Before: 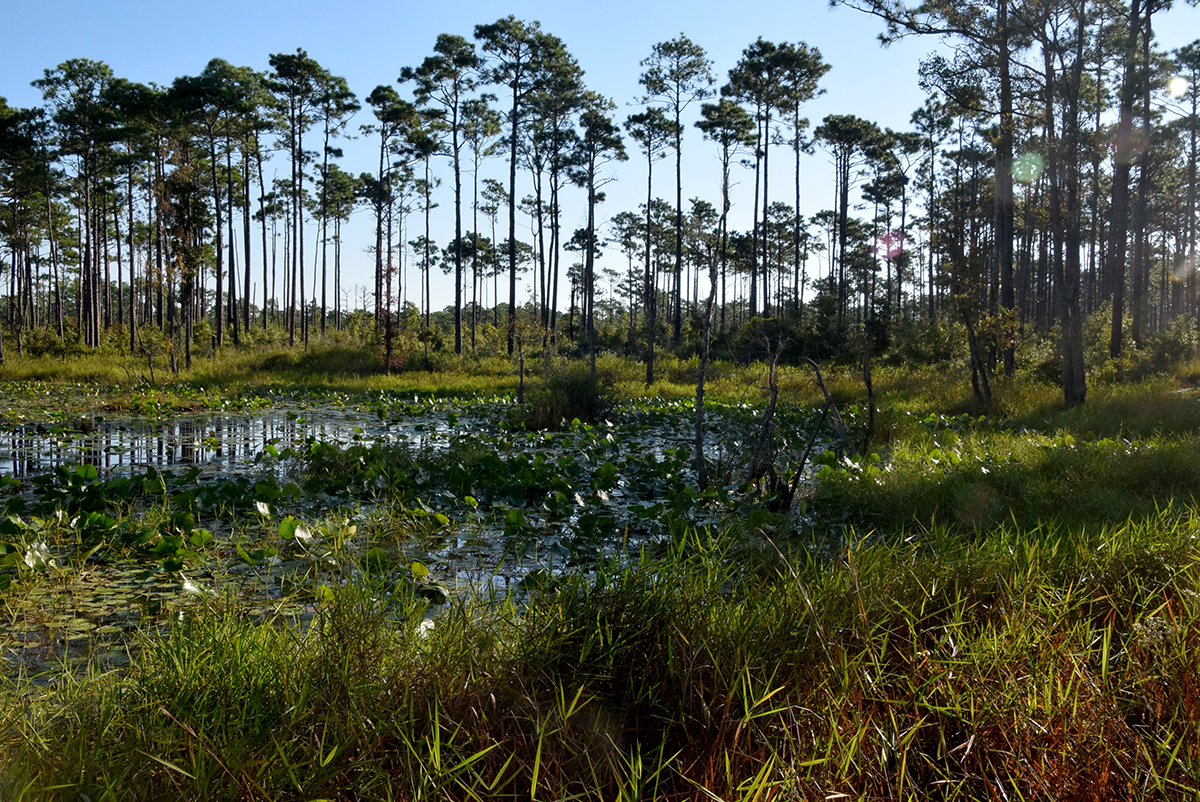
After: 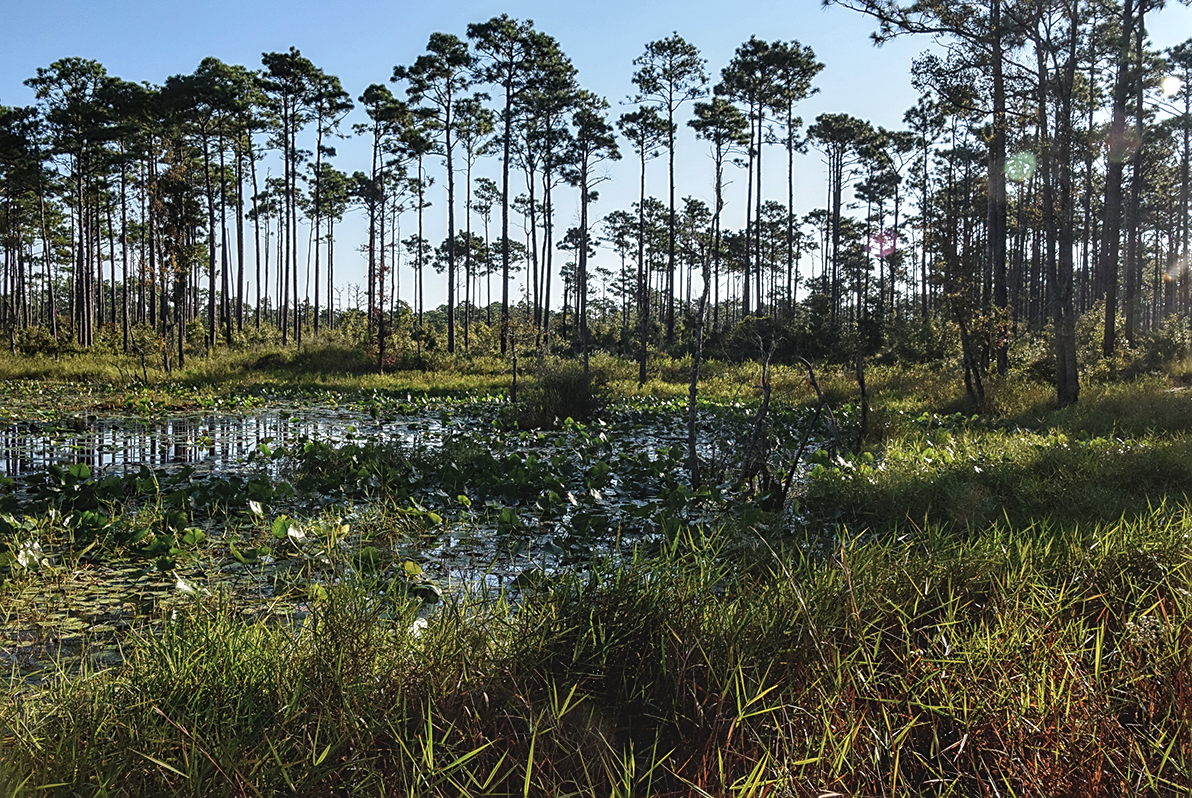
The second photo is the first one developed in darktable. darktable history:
exposure: black level correction -0.014, exposure -0.193 EV, compensate highlight preservation false
sharpen: on, module defaults
local contrast: detail 160%
crop and rotate: left 0.614%, top 0.179%, bottom 0.309%
